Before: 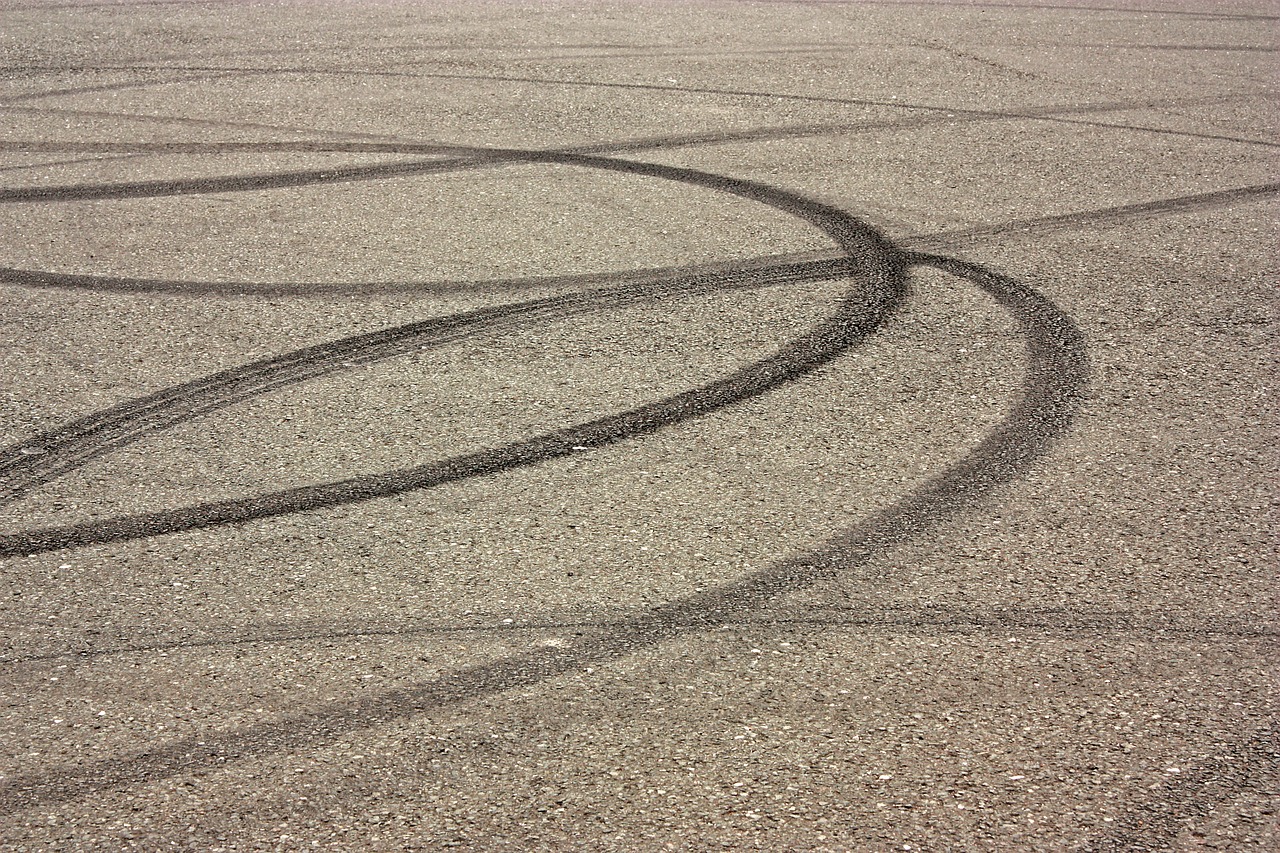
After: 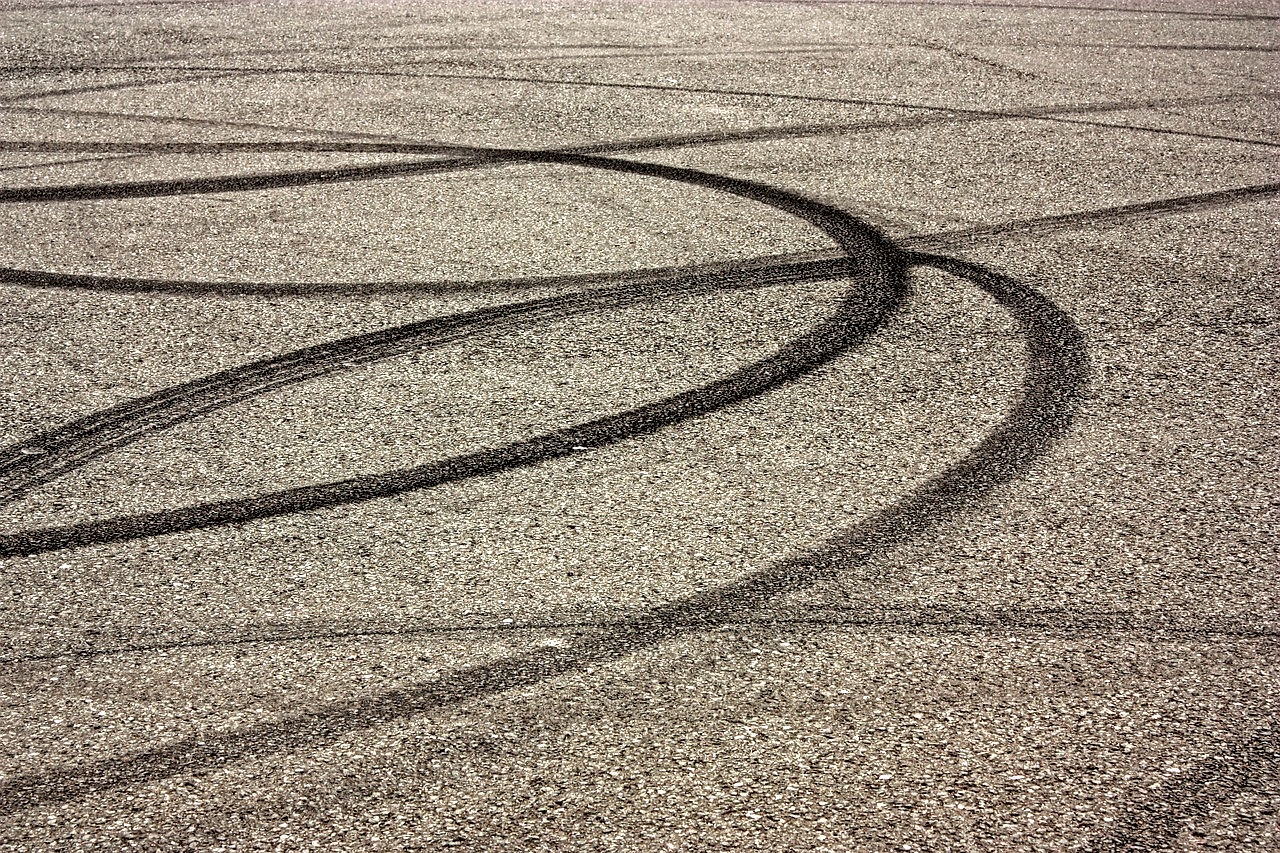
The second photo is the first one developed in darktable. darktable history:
contrast equalizer: octaves 7, y [[0.514, 0.573, 0.581, 0.508, 0.5, 0.5], [0.5 ×6], [0.5 ×6], [0 ×6], [0 ×6]], mix -0.197
local contrast: shadows 172%, detail 223%
